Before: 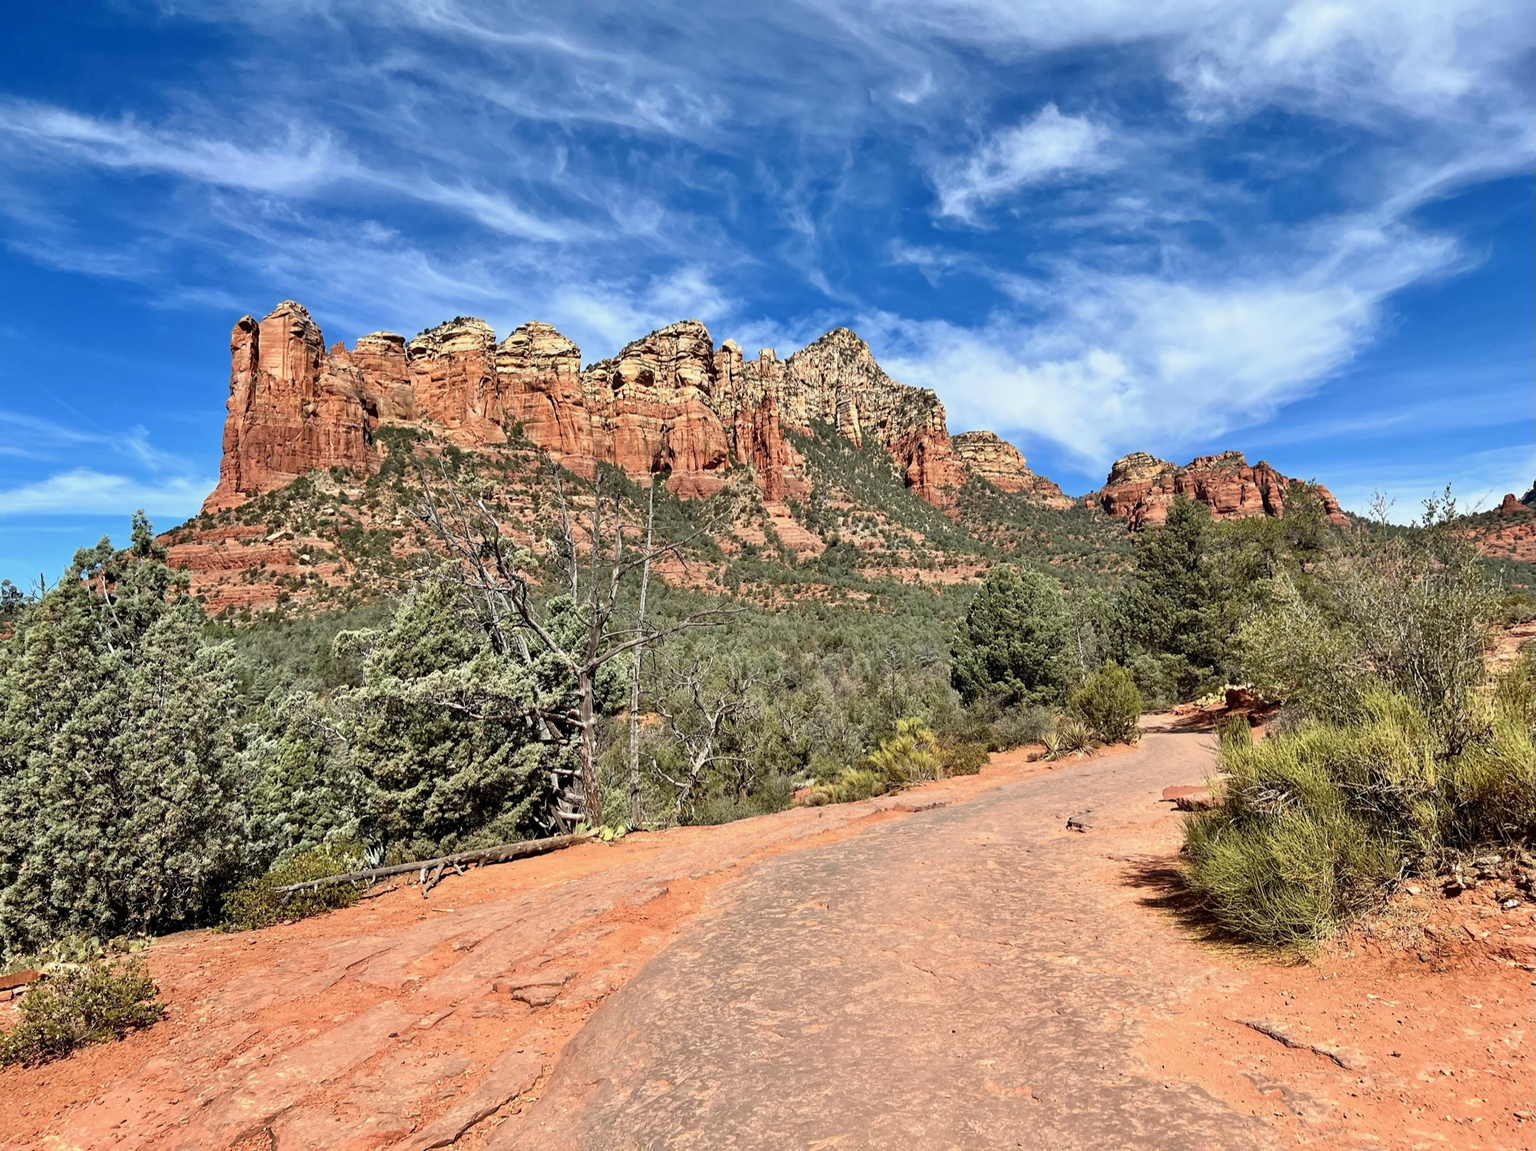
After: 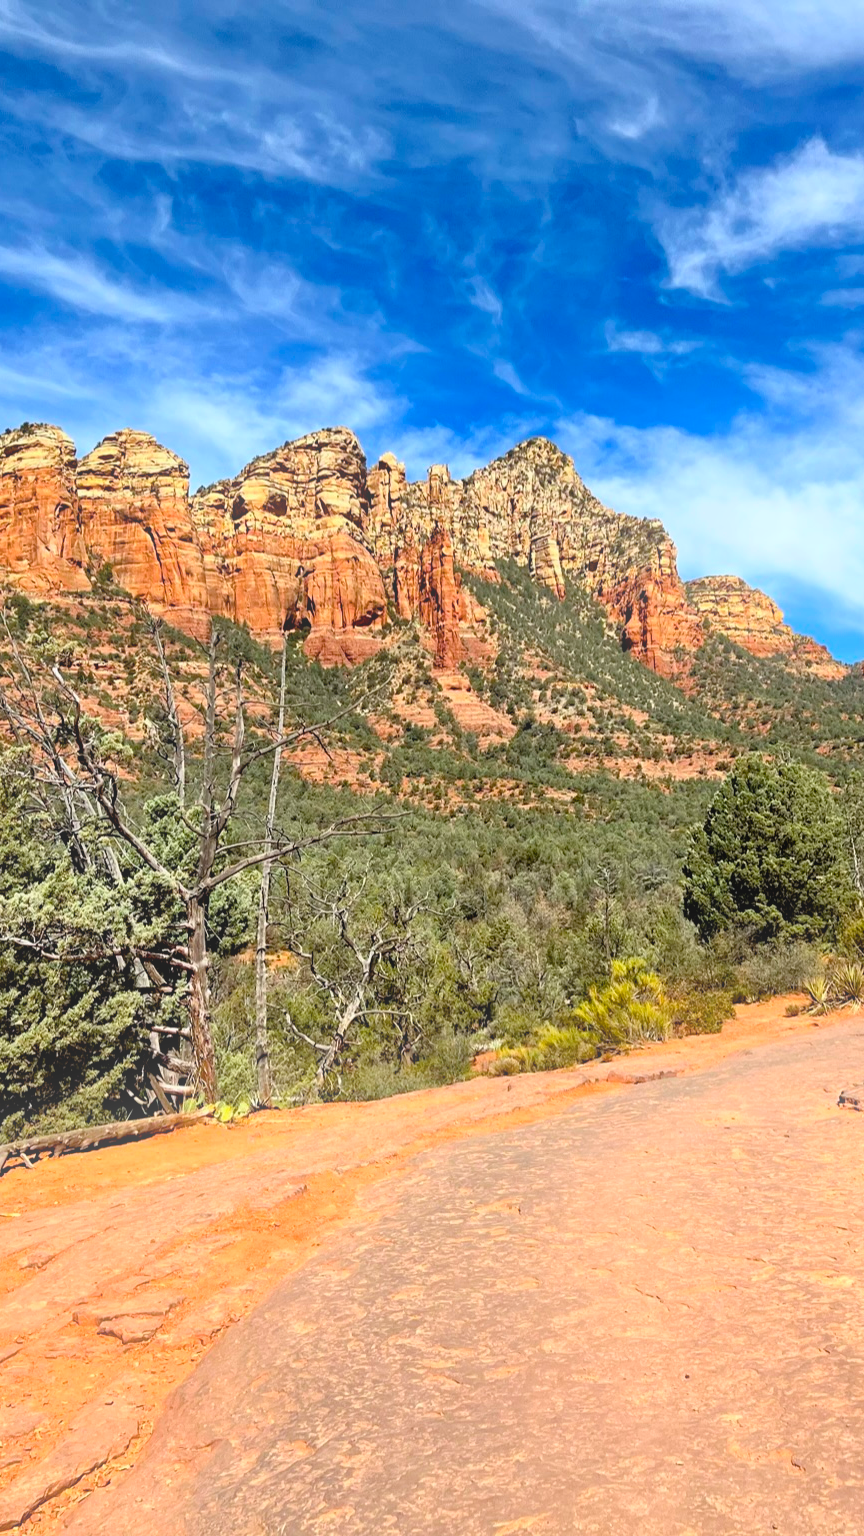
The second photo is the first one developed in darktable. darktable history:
crop: left 28.583%, right 29.231%
bloom: on, module defaults
color balance rgb: perceptual saturation grading › global saturation 30%, global vibrance 20%
